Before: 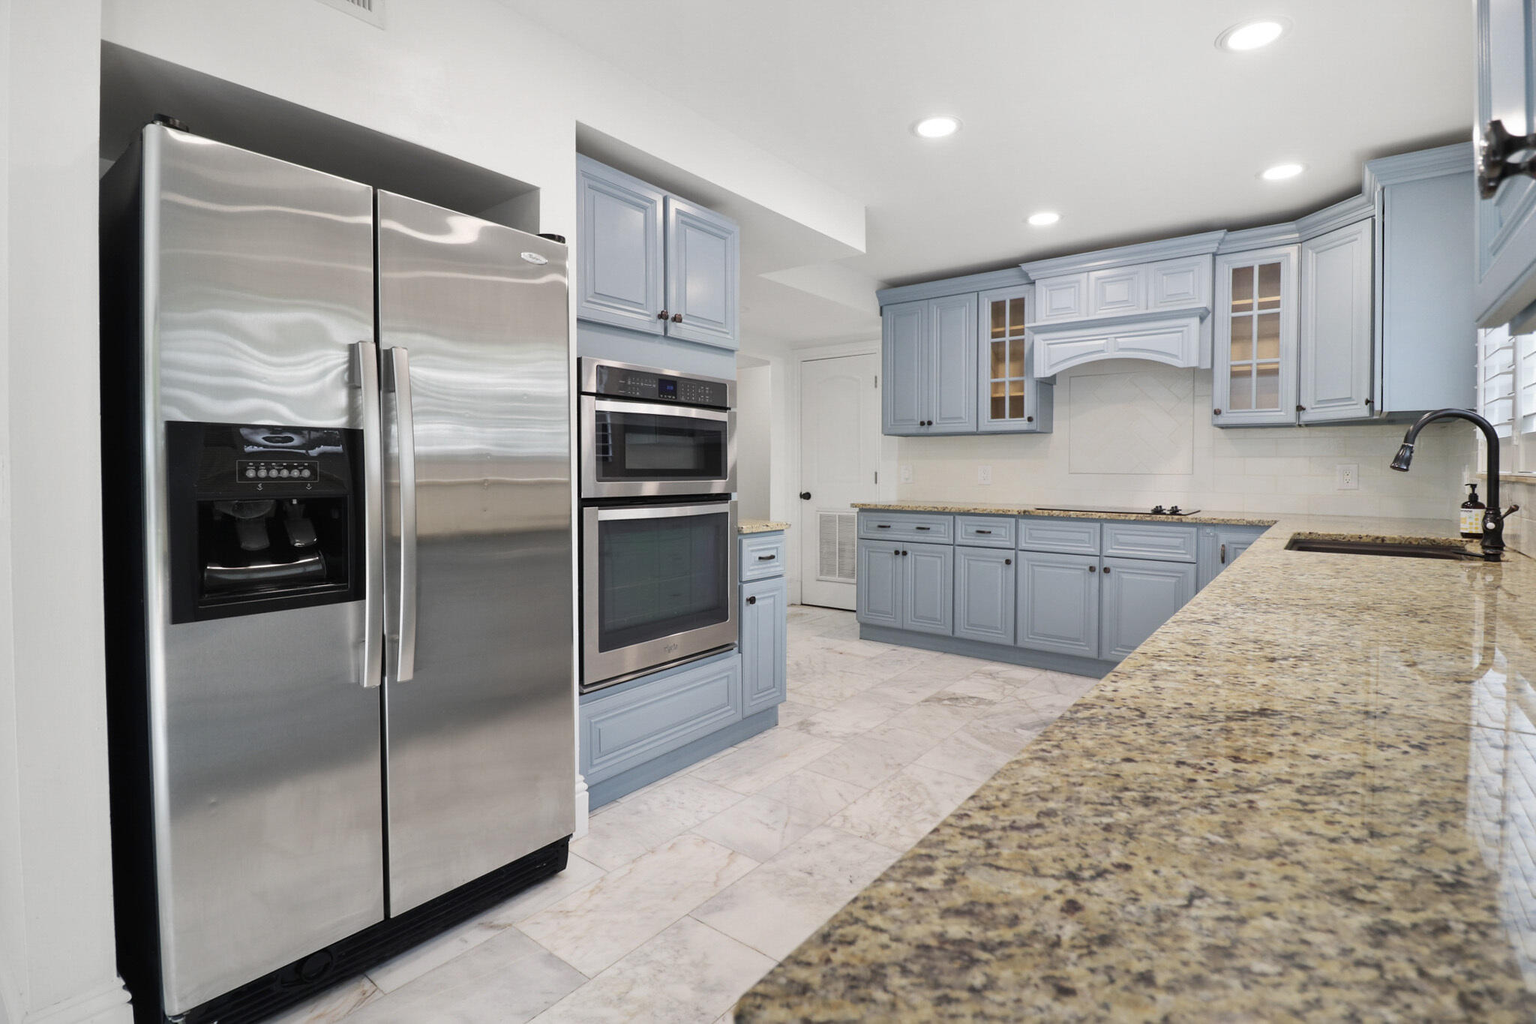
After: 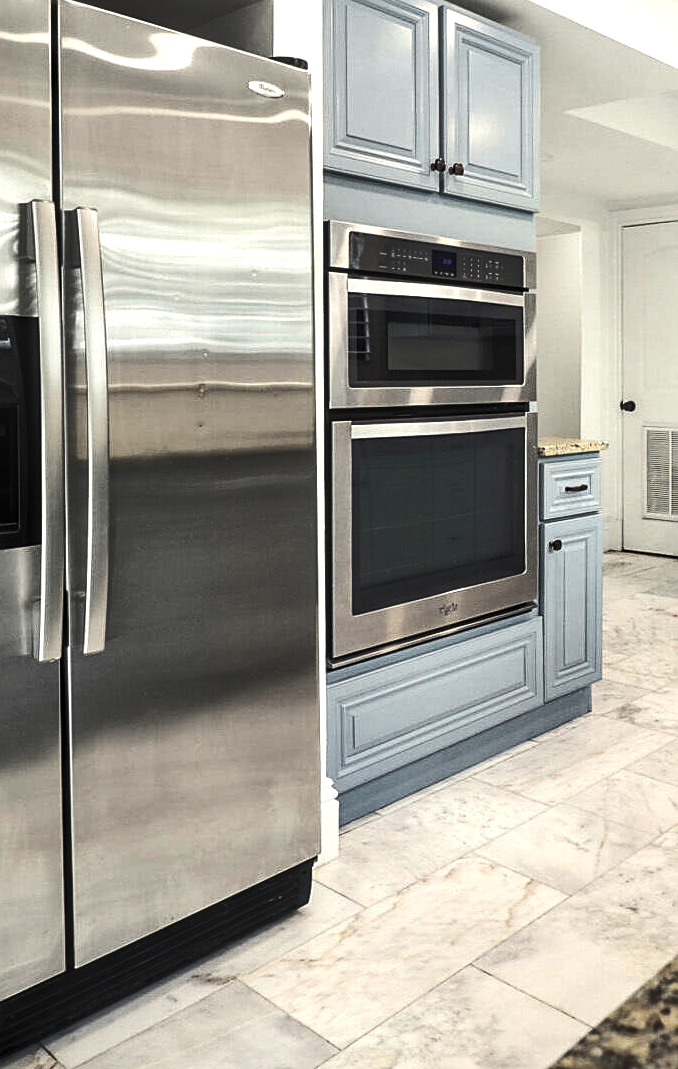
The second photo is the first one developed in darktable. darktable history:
color balance rgb: highlights gain › luminance 5.816%, highlights gain › chroma 2.499%, highlights gain › hue 92.37°, perceptual saturation grading › global saturation 0.649%, perceptual brilliance grading › highlights 1.859%, perceptual brilliance grading › mid-tones -49.501%, perceptual brilliance grading › shadows -50.272%, global vibrance 20%
local contrast: on, module defaults
crop and rotate: left 21.814%, top 18.716%, right 45.077%, bottom 2.964%
sharpen: on, module defaults
exposure: black level correction 0.001, exposure 0.499 EV, compensate exposure bias true, compensate highlight preservation false
